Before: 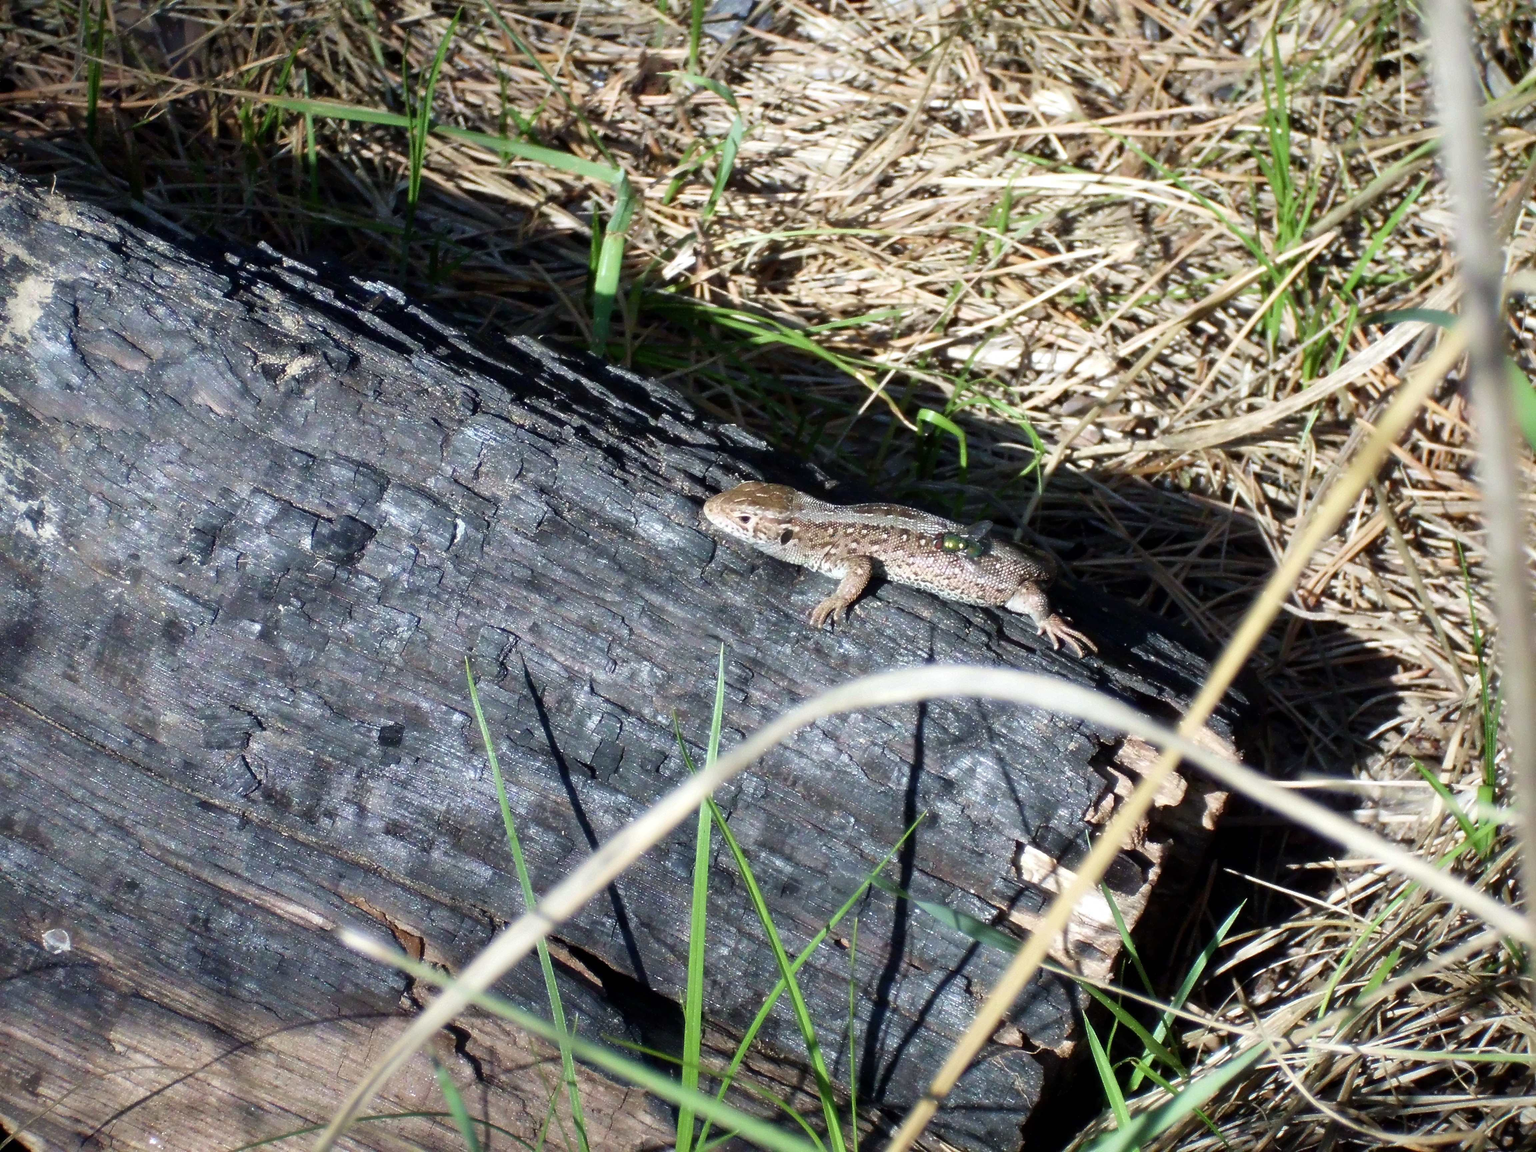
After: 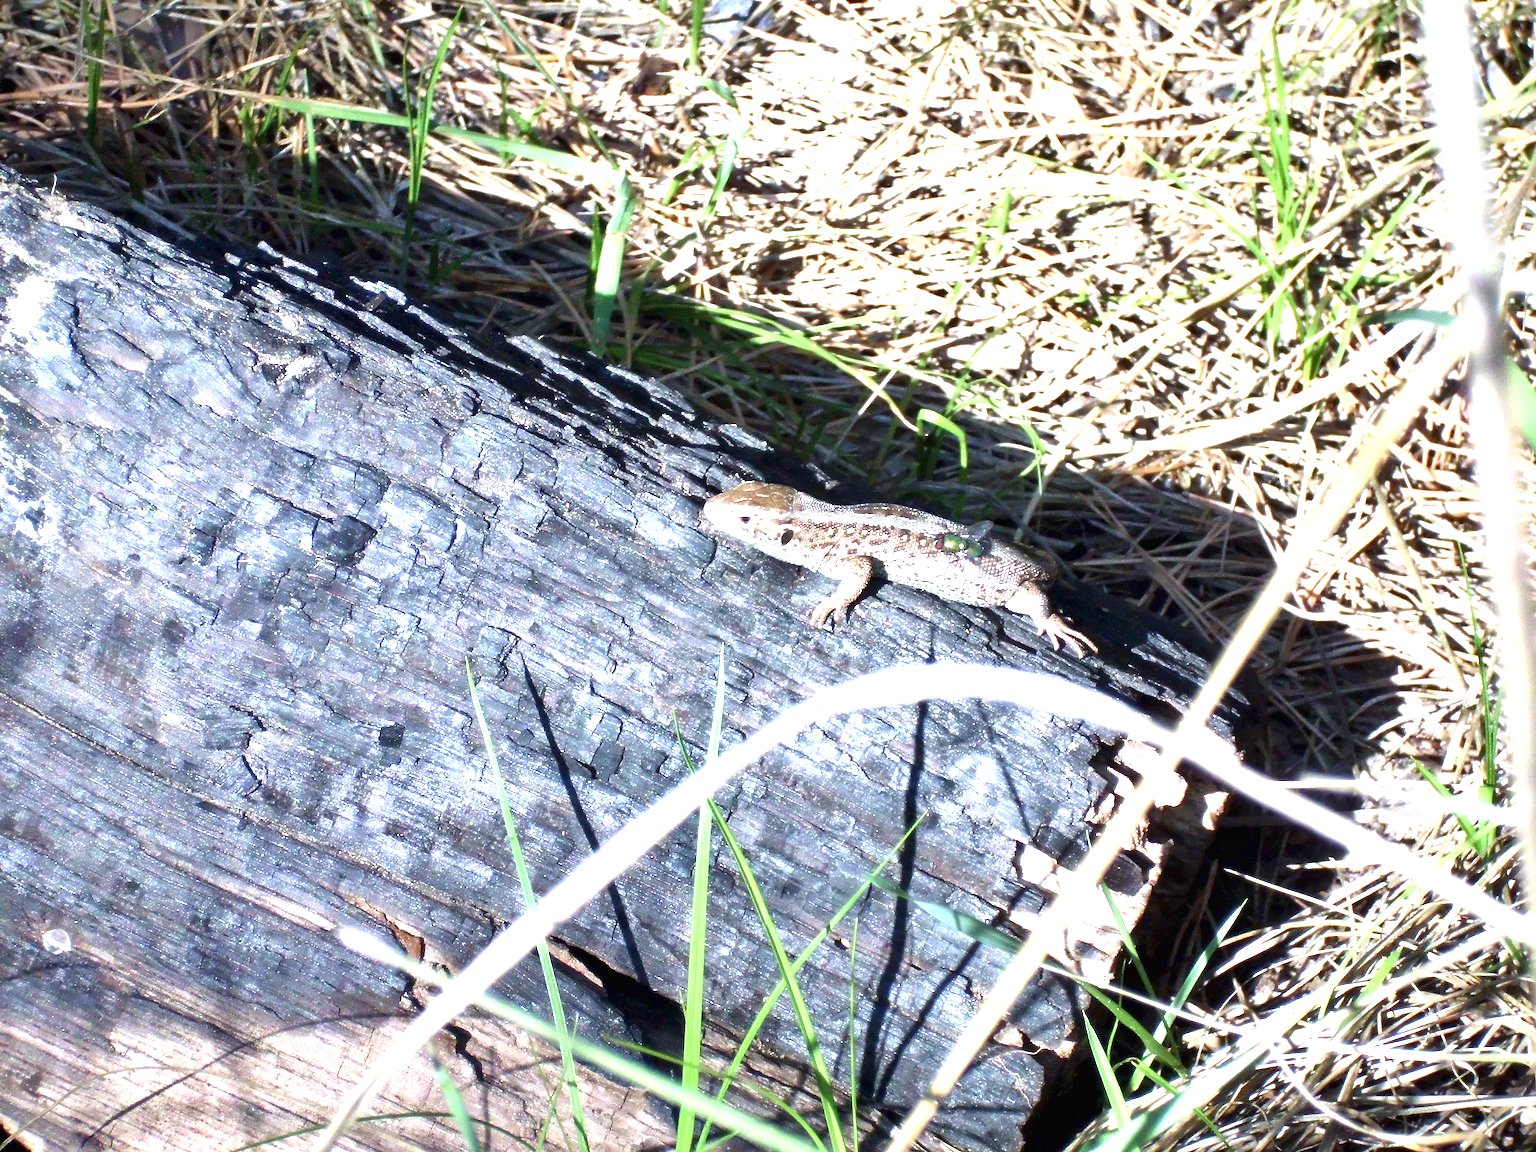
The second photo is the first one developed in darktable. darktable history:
color calibration: illuminant as shot in camera, x 0.358, y 0.373, temperature 4628.91 K
exposure: black level correction 0, exposure 1.475 EV, compensate highlight preservation false
shadows and highlights: shadows 37.76, highlights -27.73, soften with gaussian
tone equalizer: edges refinement/feathering 500, mask exposure compensation -1.57 EV, preserve details guided filter
